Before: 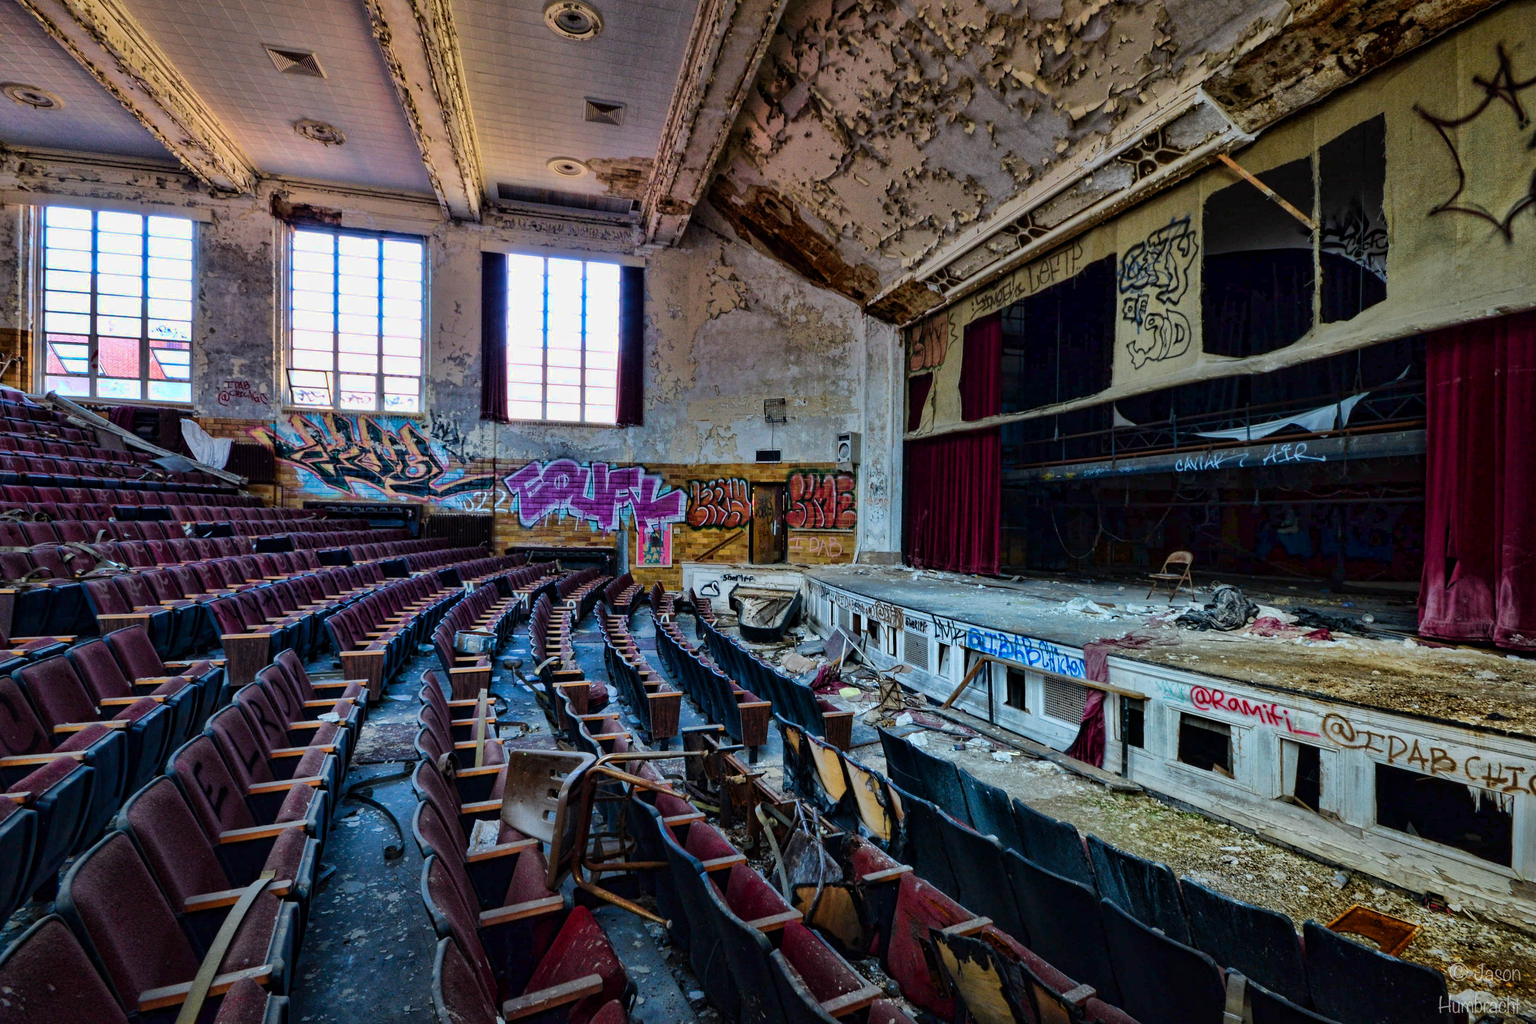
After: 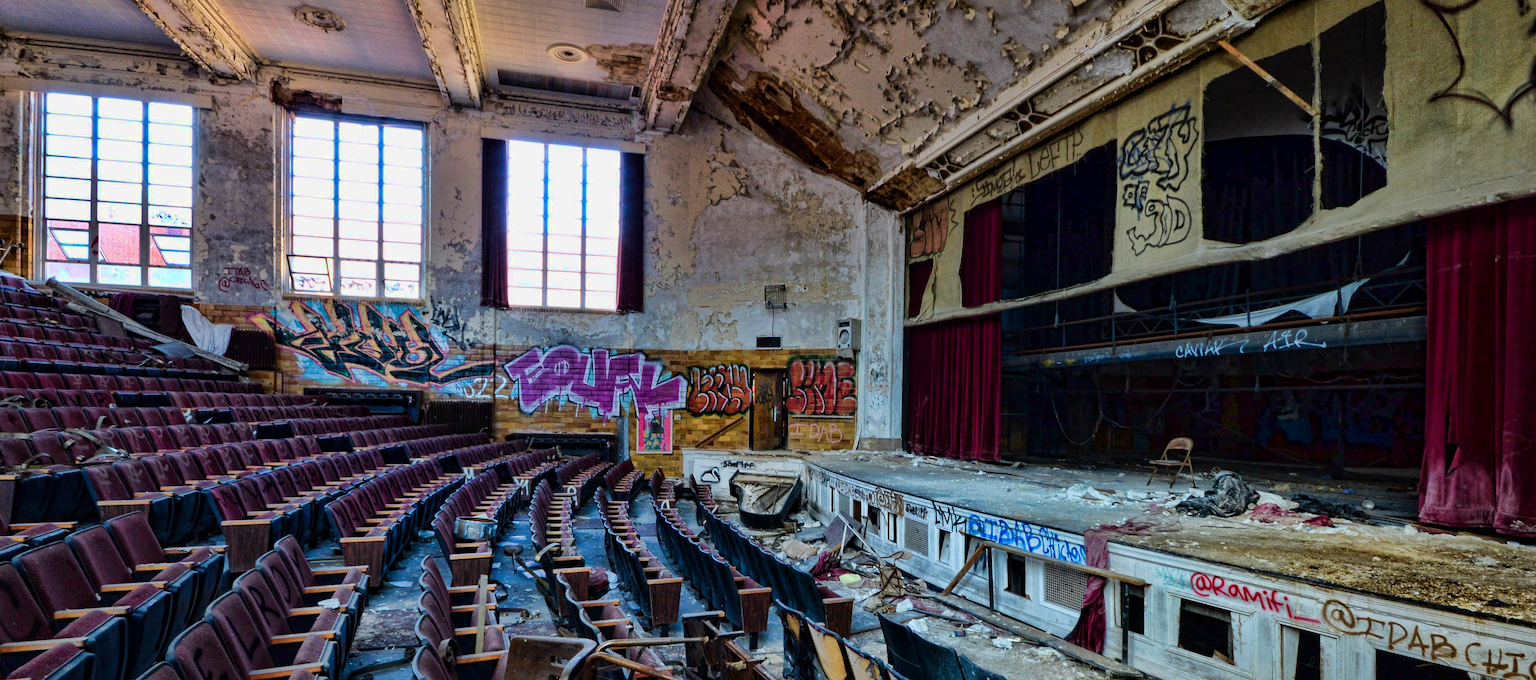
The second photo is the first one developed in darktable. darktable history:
crop: top 11.162%, bottom 22.409%
